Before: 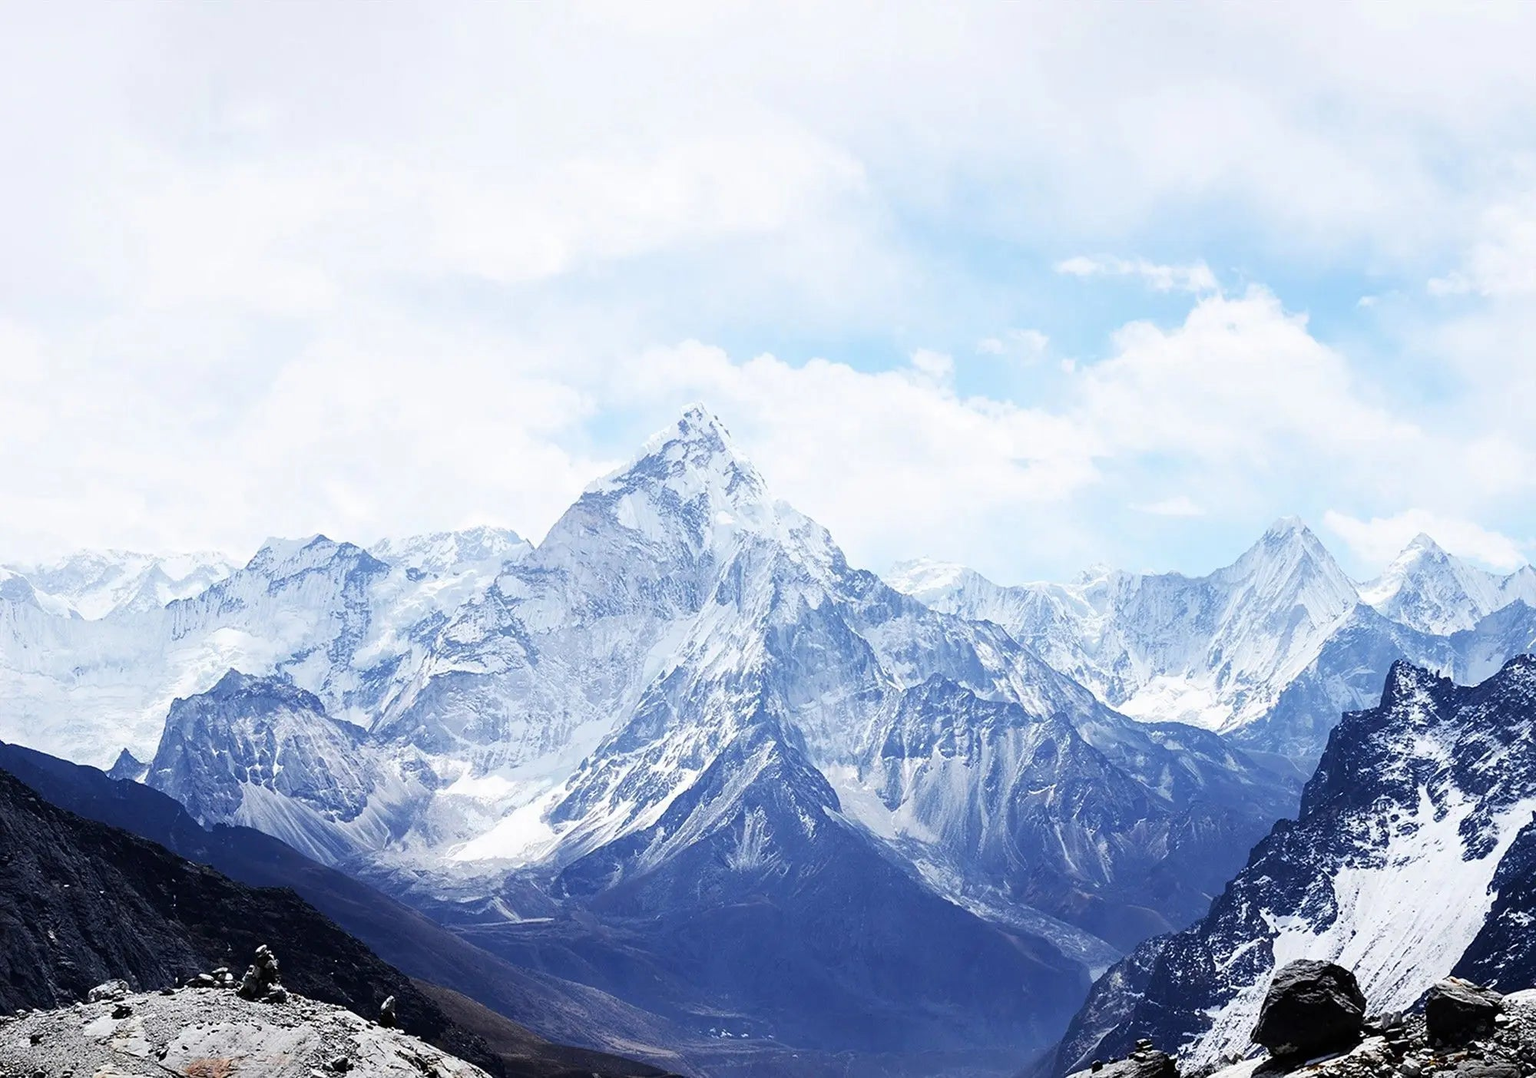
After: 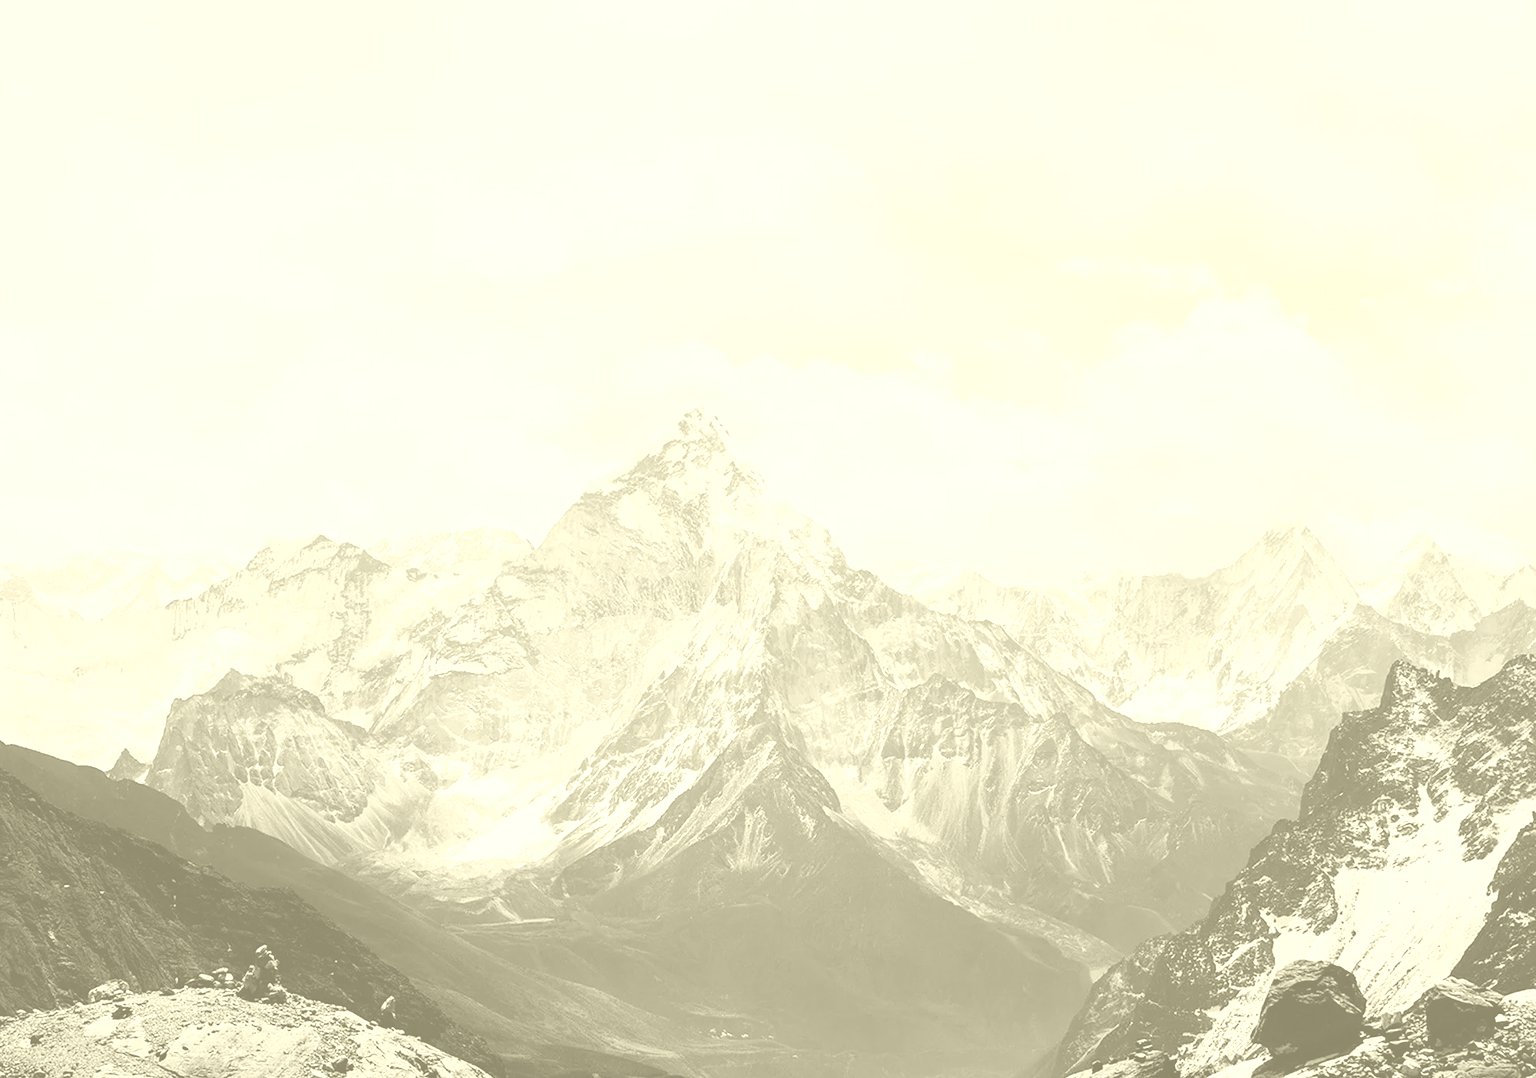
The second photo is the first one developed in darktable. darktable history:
exposure: exposure 0.131 EV, compensate highlight preservation false
colorize: hue 43.2°, saturation 40%, version 1
